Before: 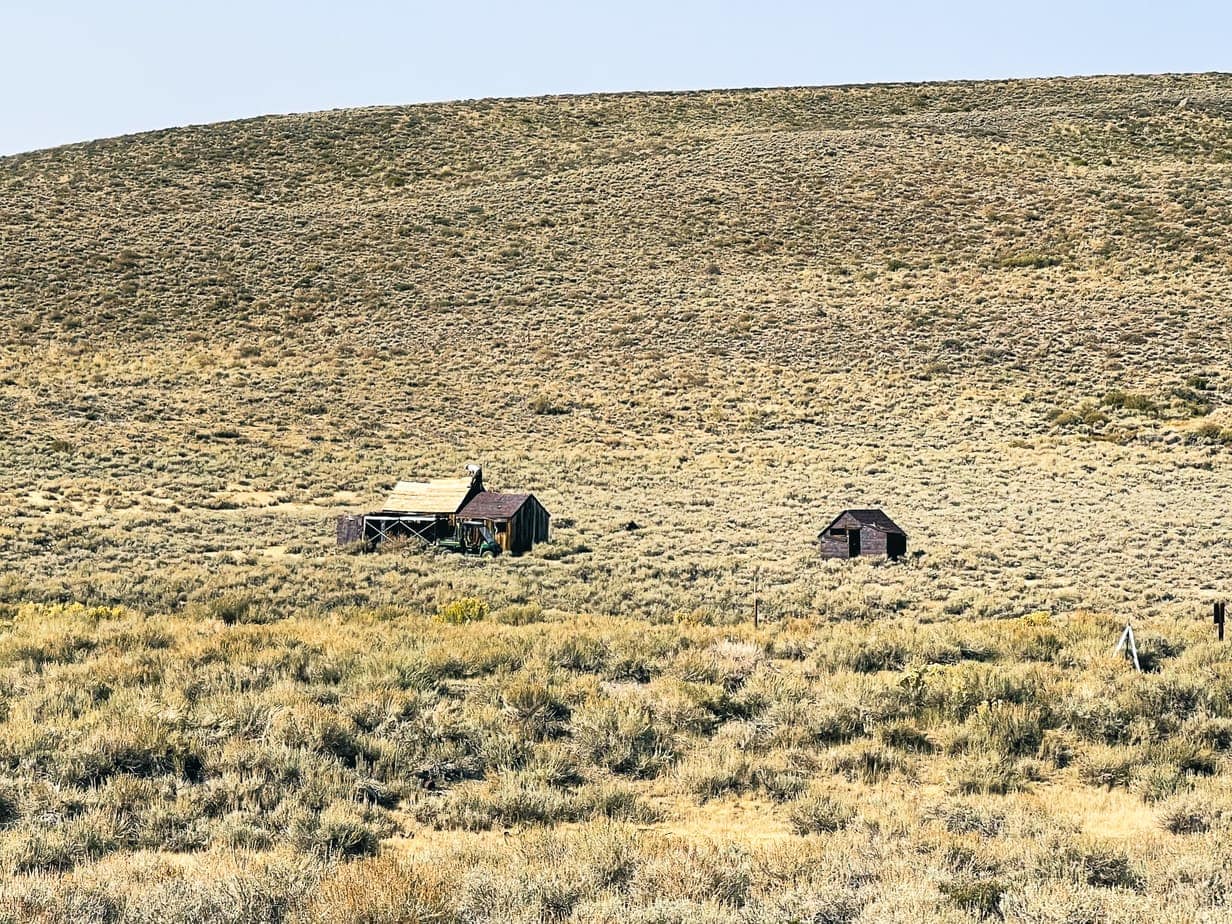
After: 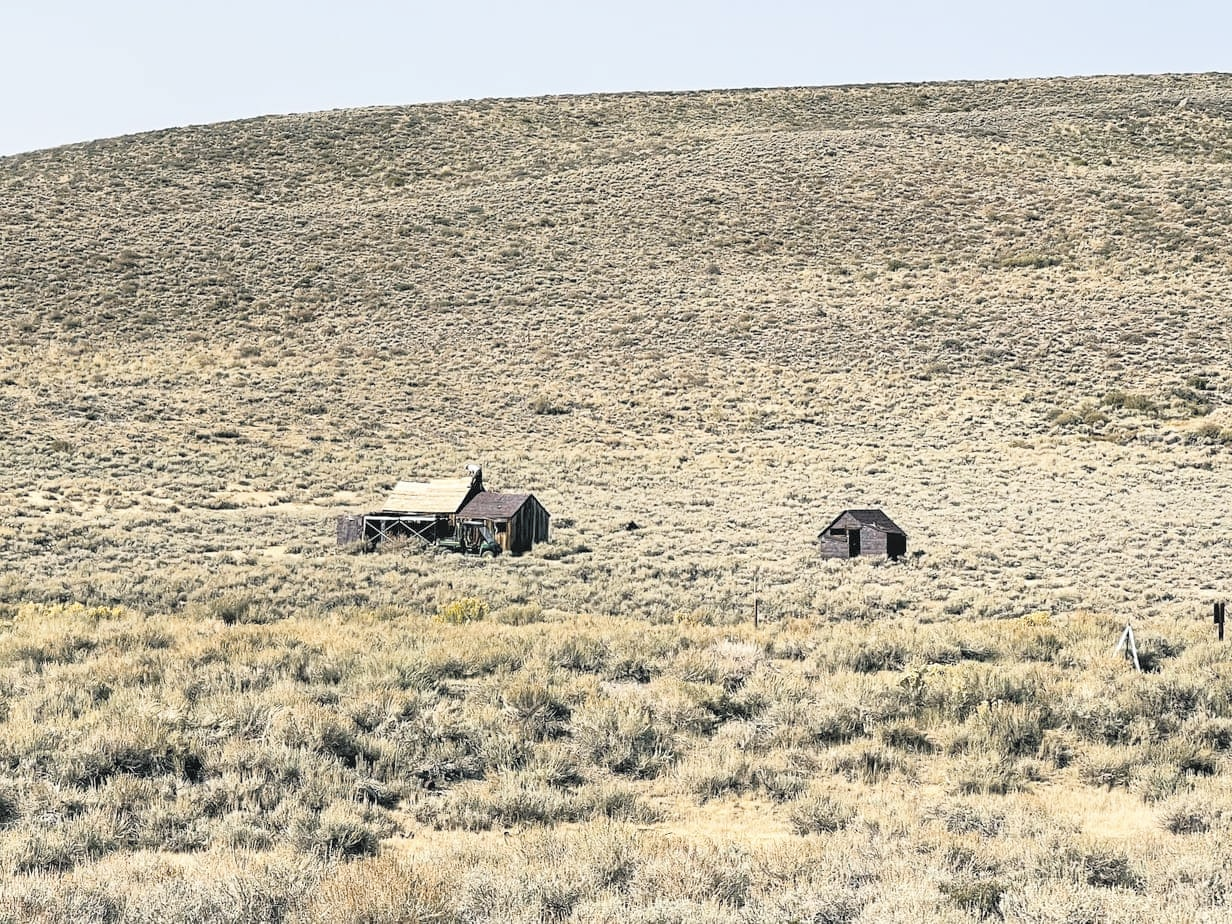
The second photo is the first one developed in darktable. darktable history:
color balance: output saturation 120%
contrast brightness saturation: brightness 0.18, saturation -0.5
